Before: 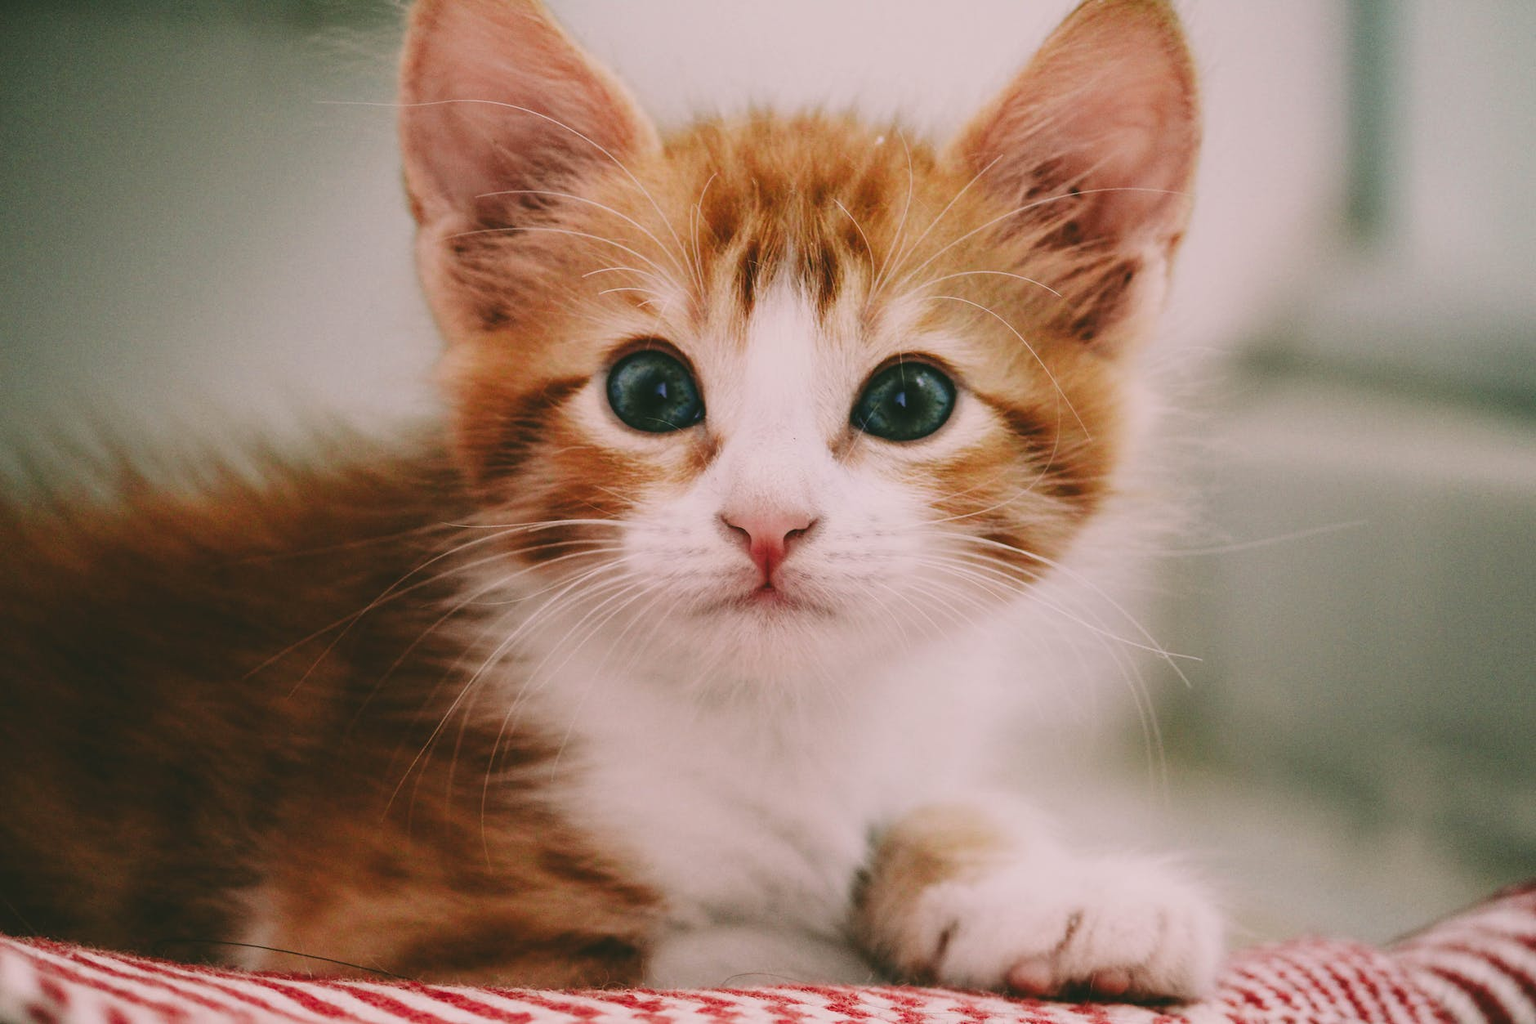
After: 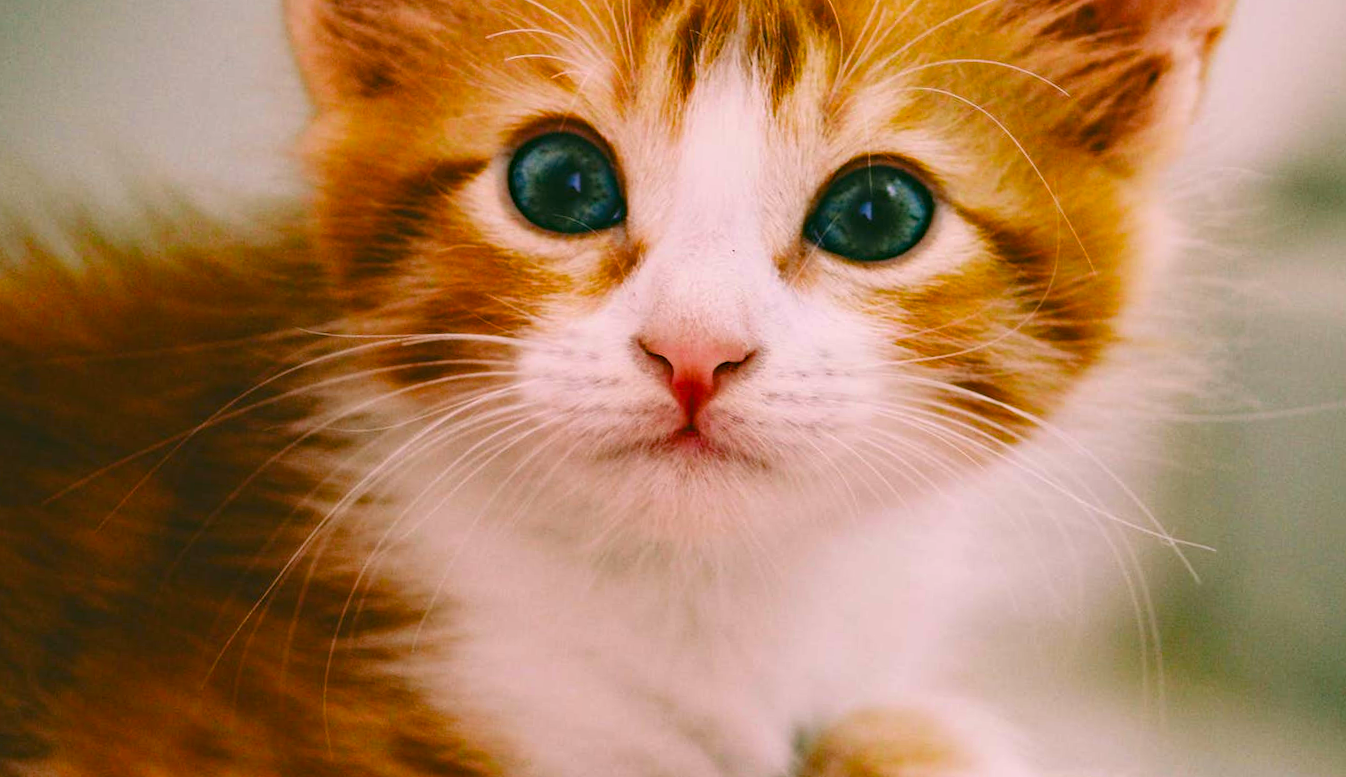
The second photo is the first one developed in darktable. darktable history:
crop and rotate: angle -3.37°, left 9.79%, top 20.73%, right 12.42%, bottom 11.82%
tone equalizer: on, module defaults
color balance rgb: linear chroma grading › global chroma 15%, perceptual saturation grading › global saturation 30%
exposure: exposure 0.207 EV, compensate highlight preservation false
haze removal: strength 0.29, distance 0.25, compatibility mode true, adaptive false
